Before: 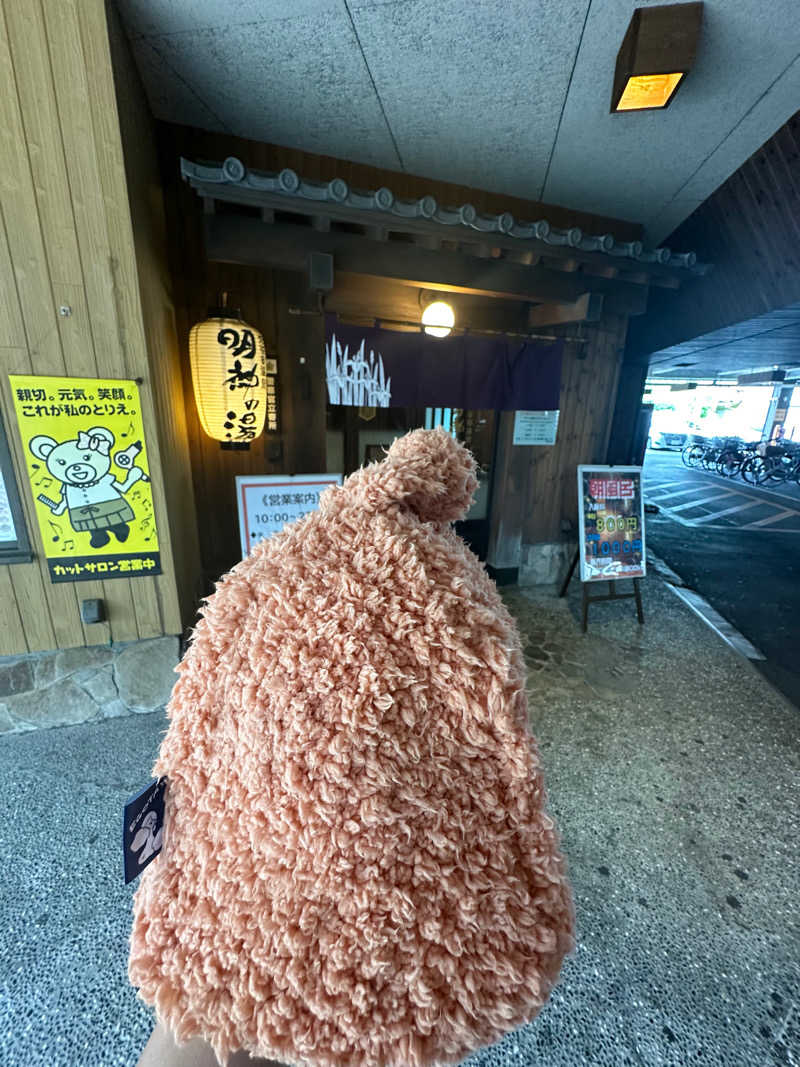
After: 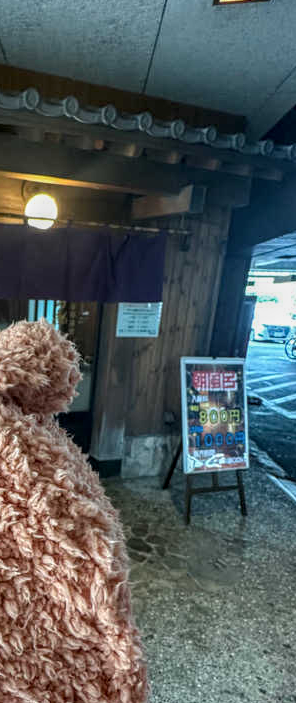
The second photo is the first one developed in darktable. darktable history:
local contrast: highlights 5%, shadows 5%, detail 133%
crop and rotate: left 49.656%, top 10.133%, right 13.221%, bottom 23.919%
